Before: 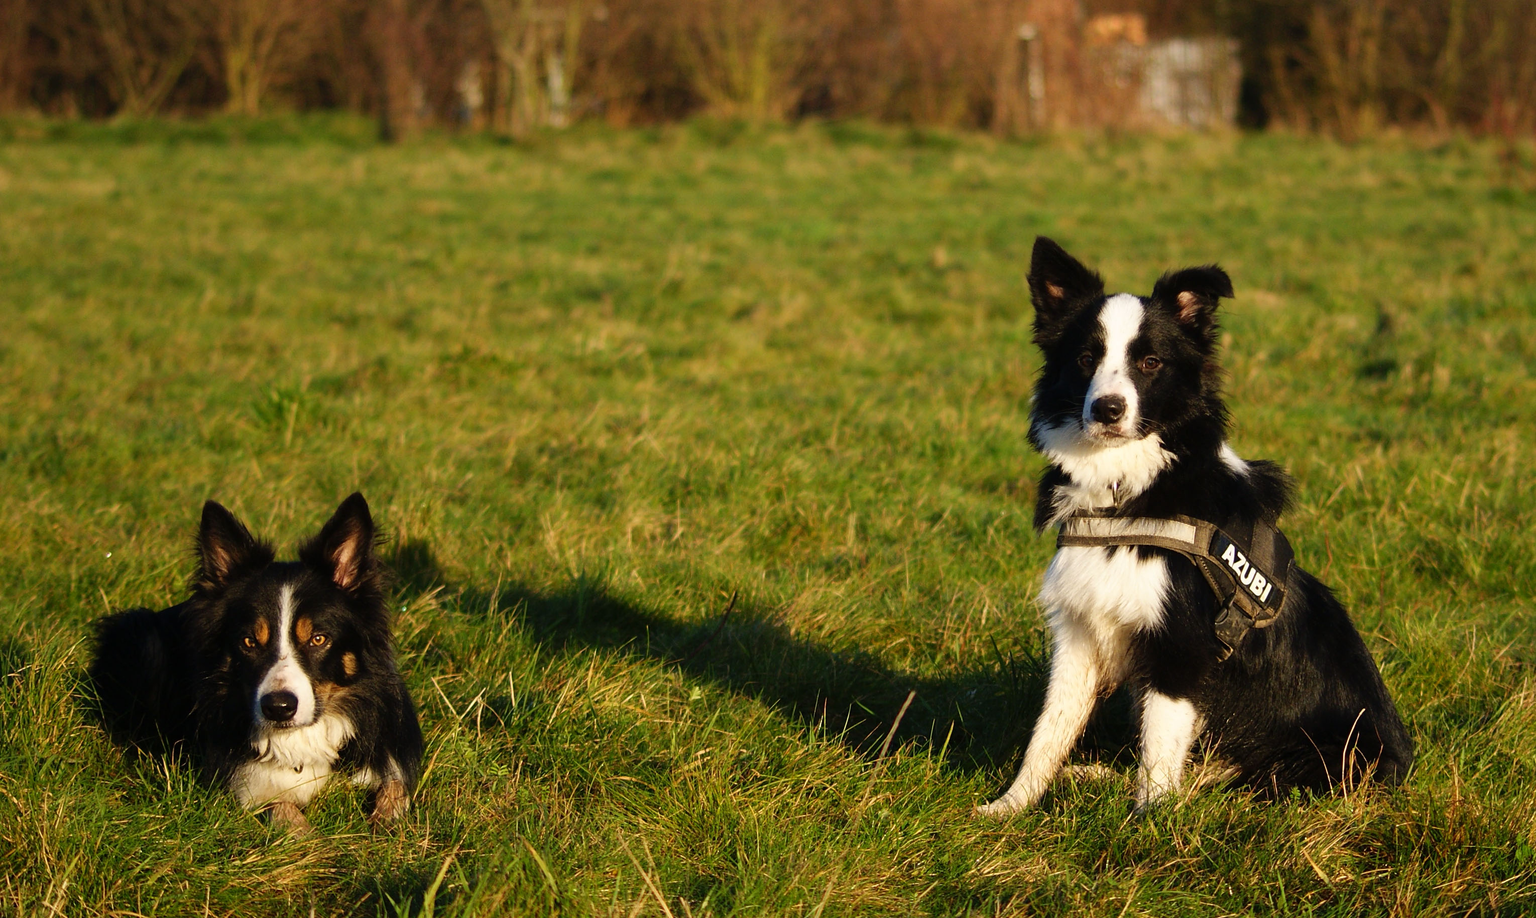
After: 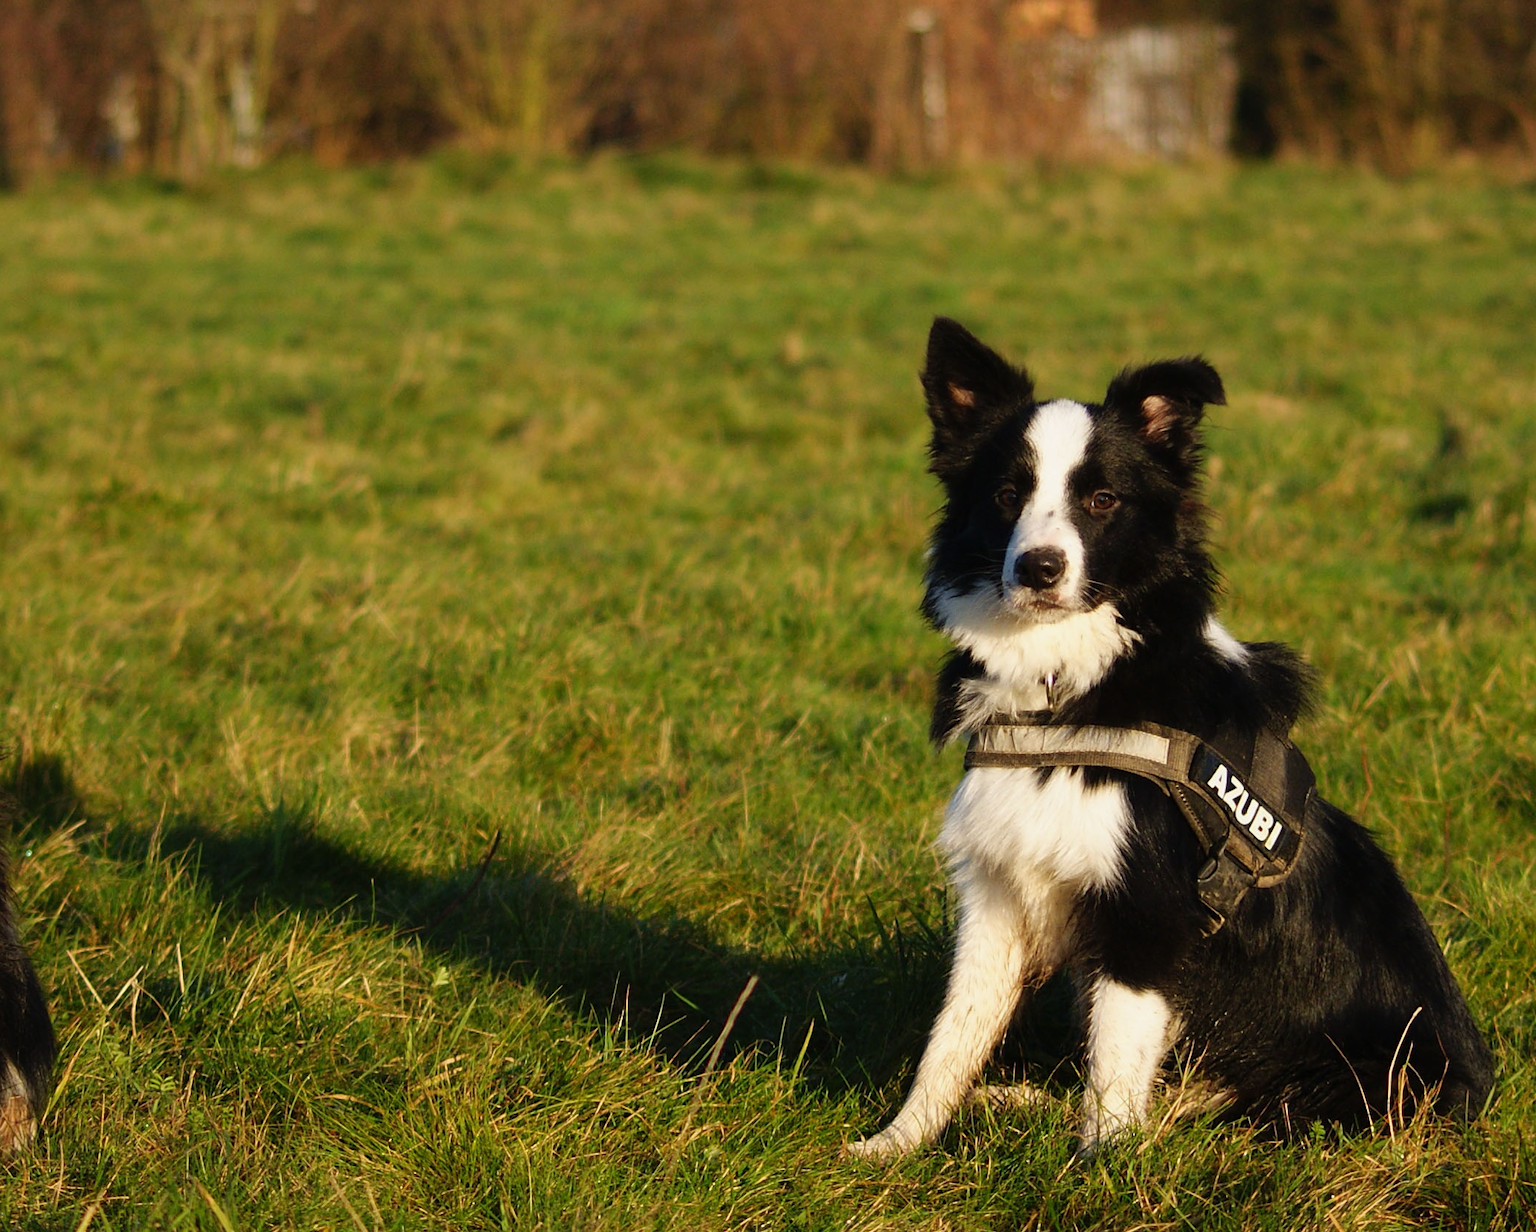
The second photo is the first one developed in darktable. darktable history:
crop and rotate: left 24.034%, top 2.838%, right 6.406%, bottom 6.299%
rotate and perspective: lens shift (horizontal) -0.055, automatic cropping off
exposure: black level correction 0, exposure 0.9 EV, compensate exposure bias true, compensate highlight preservation false
